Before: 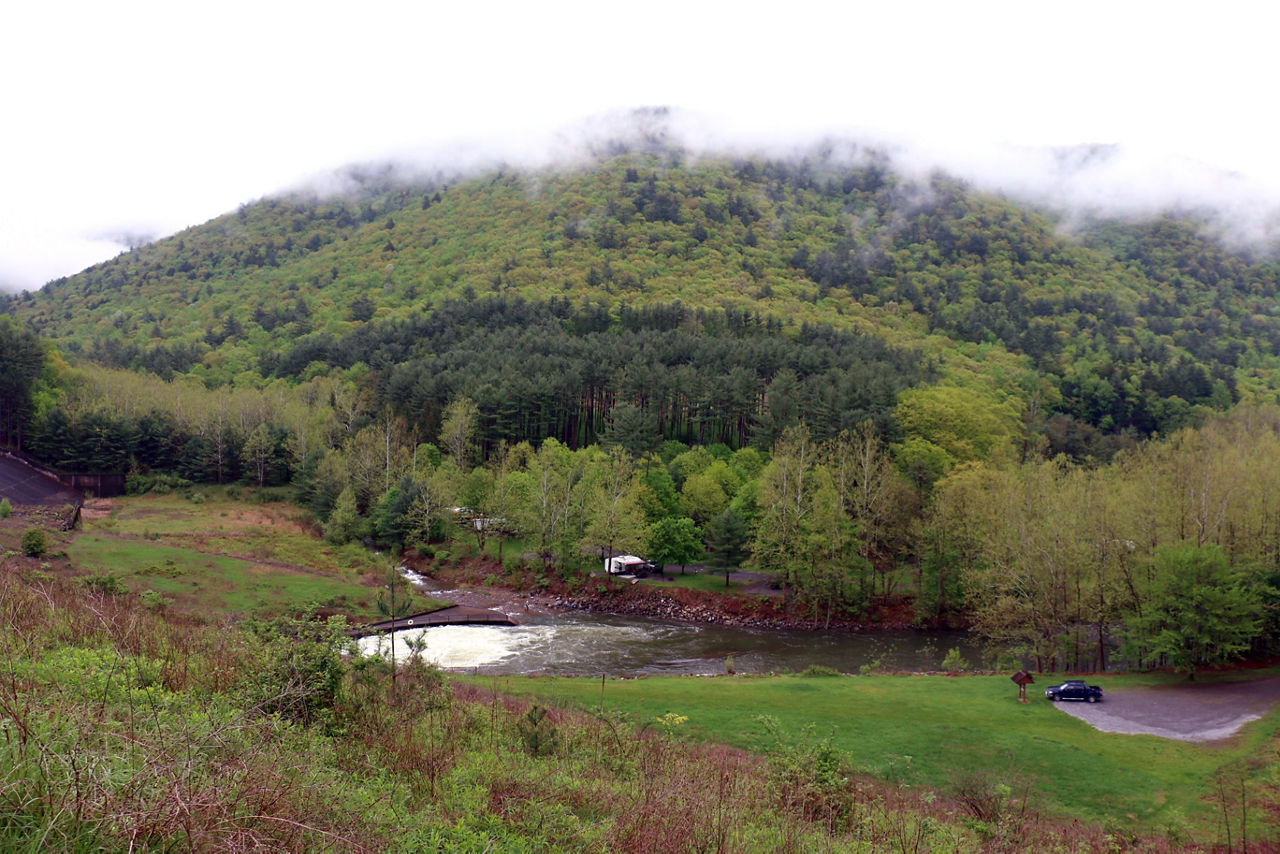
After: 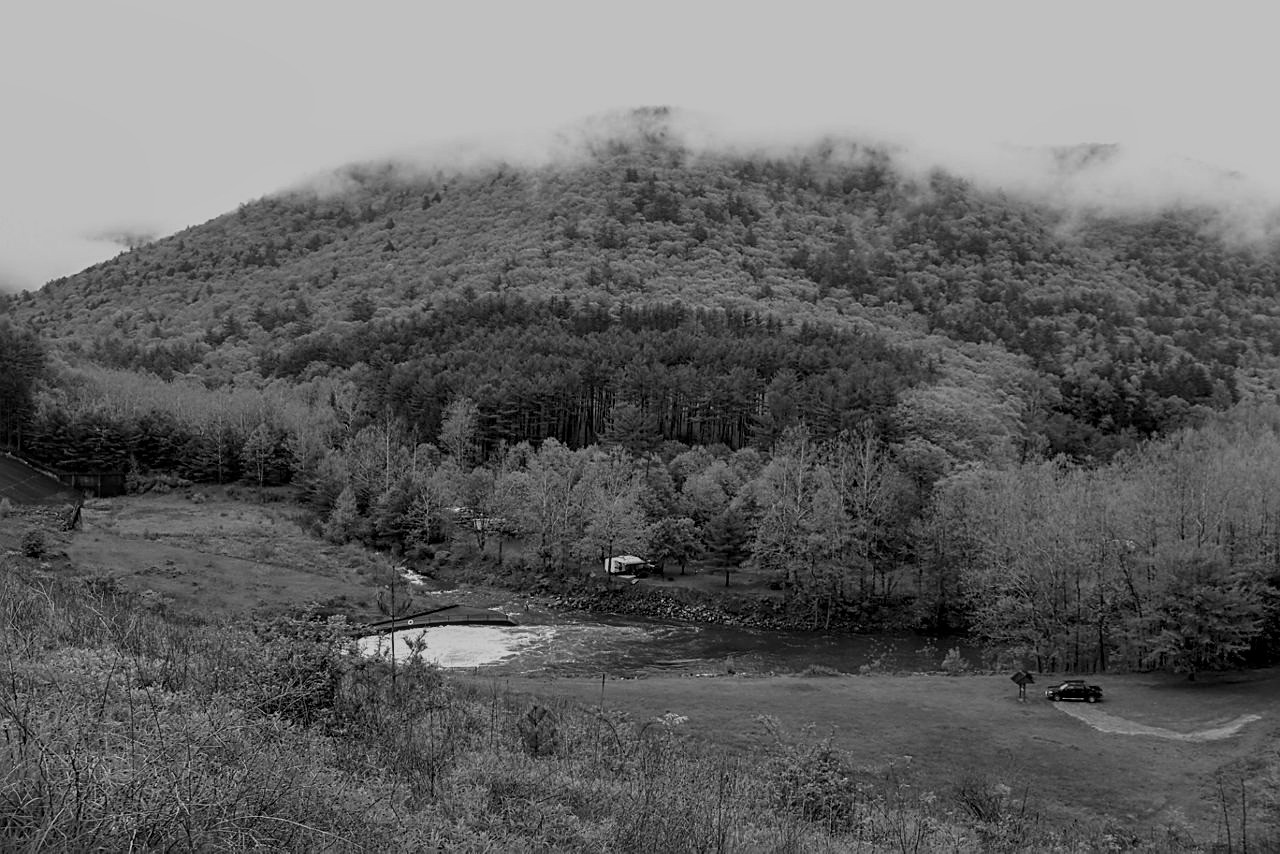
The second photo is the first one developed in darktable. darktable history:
shadows and highlights: shadows 29.32, highlights -29.32, low approximation 0.01, soften with gaussian
monochrome: a 79.32, b 81.83, size 1.1
local contrast: on, module defaults
sharpen: on, module defaults
